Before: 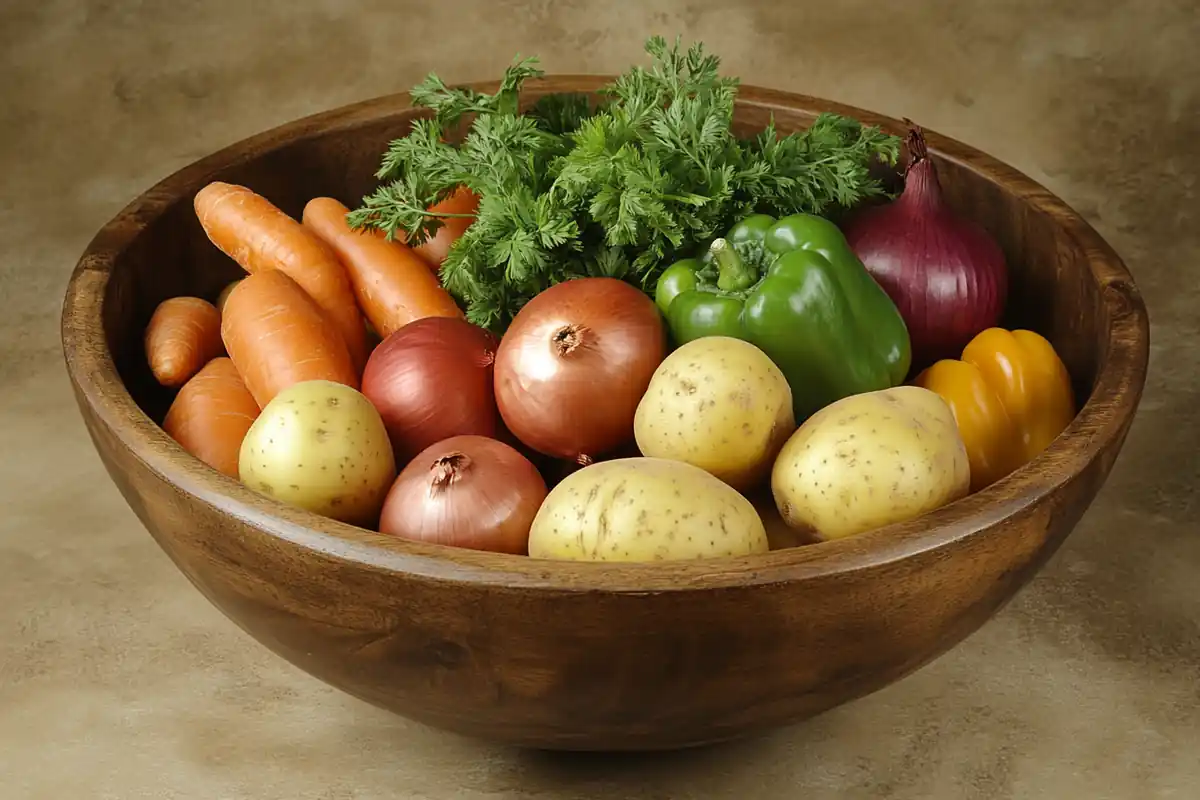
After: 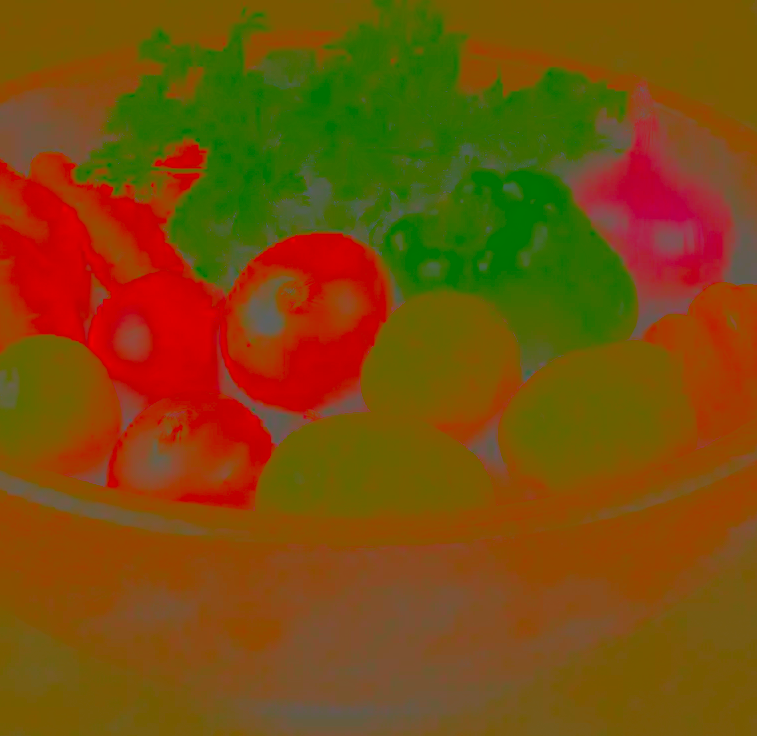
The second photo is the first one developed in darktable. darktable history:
contrast brightness saturation: contrast -0.983, brightness -0.169, saturation 0.748
exposure: exposure 0.61 EV, compensate highlight preservation false
crop and rotate: left 22.771%, top 5.64%, right 14.137%, bottom 2.248%
